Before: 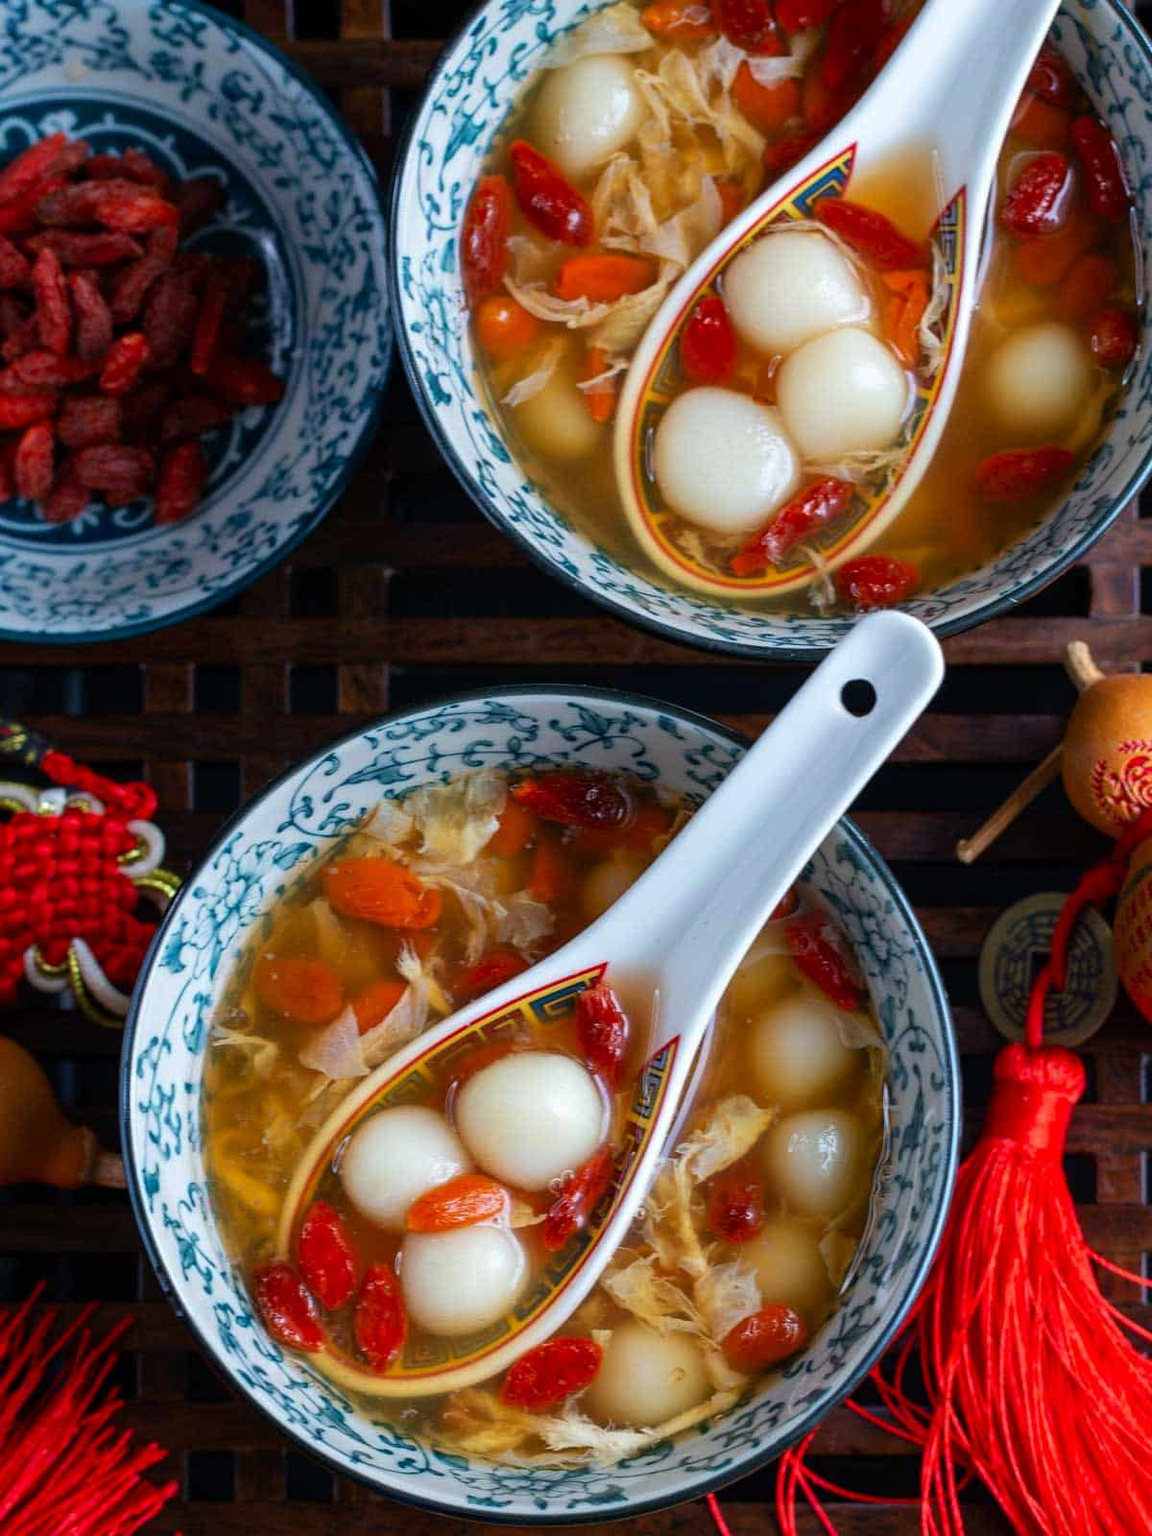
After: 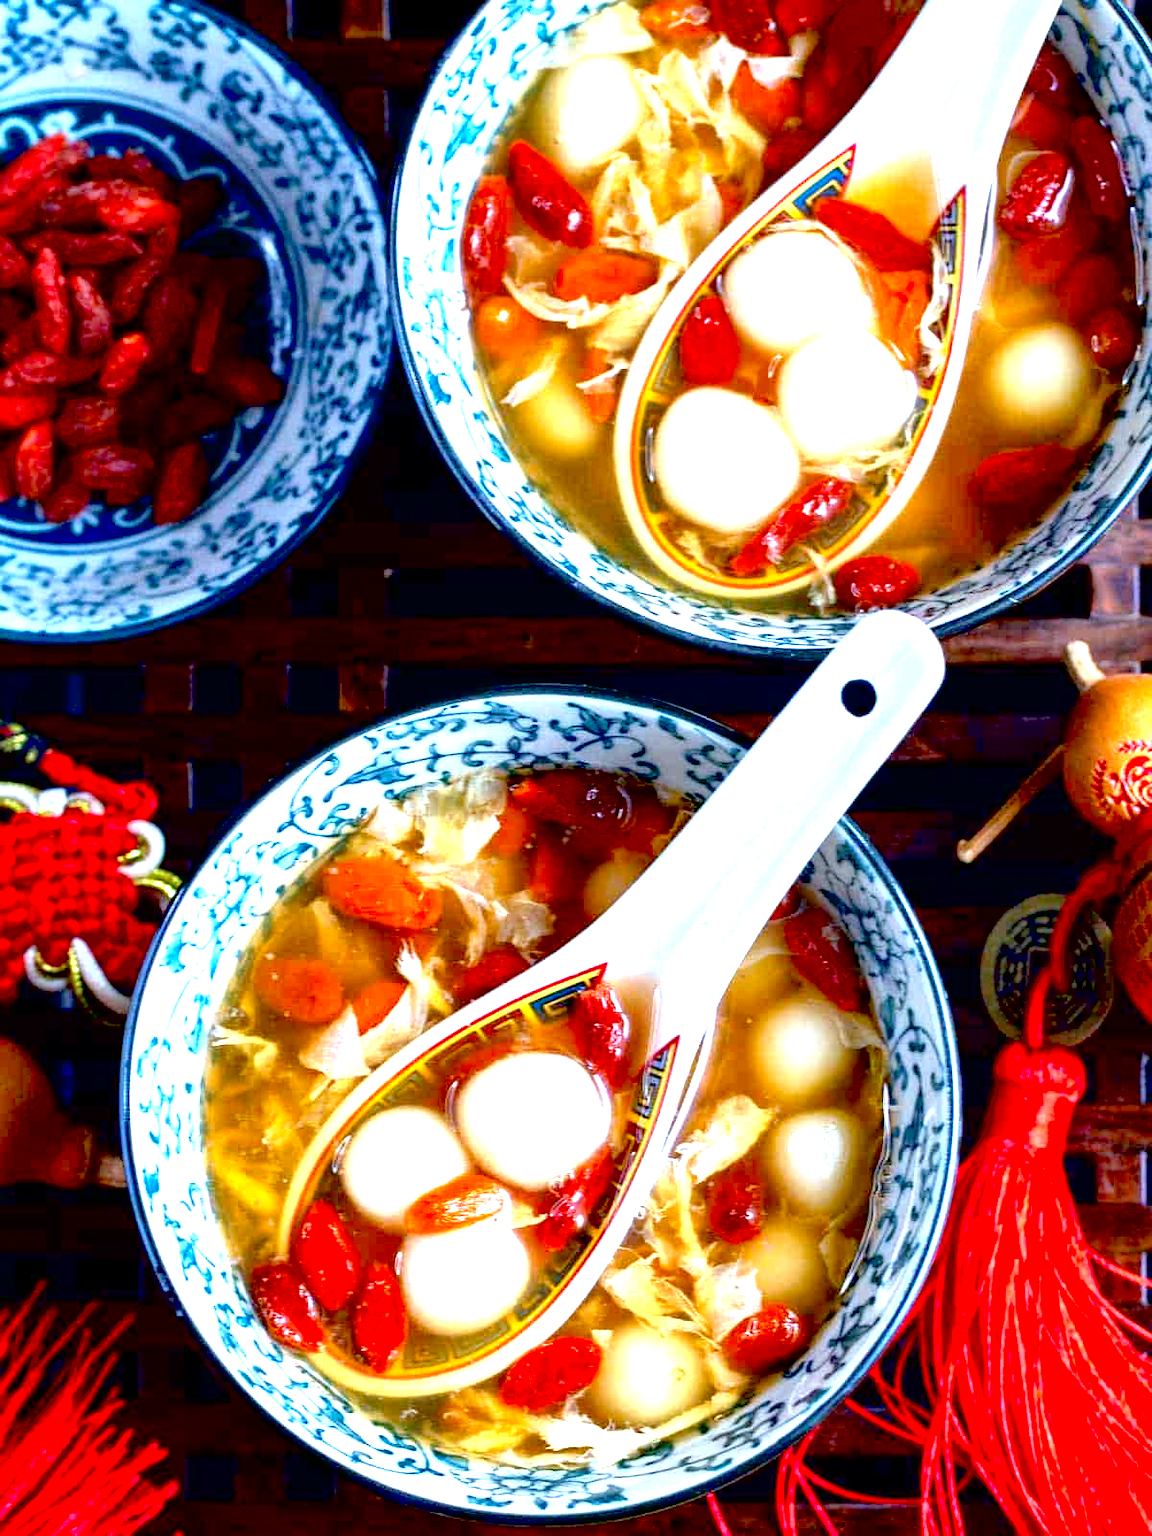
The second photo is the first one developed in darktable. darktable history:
exposure: black level correction 0.016, exposure 1.774 EV, compensate highlight preservation false
white balance: red 0.924, blue 1.095
local contrast: mode bilateral grid, contrast 20, coarseness 50, detail 144%, midtone range 0.2
